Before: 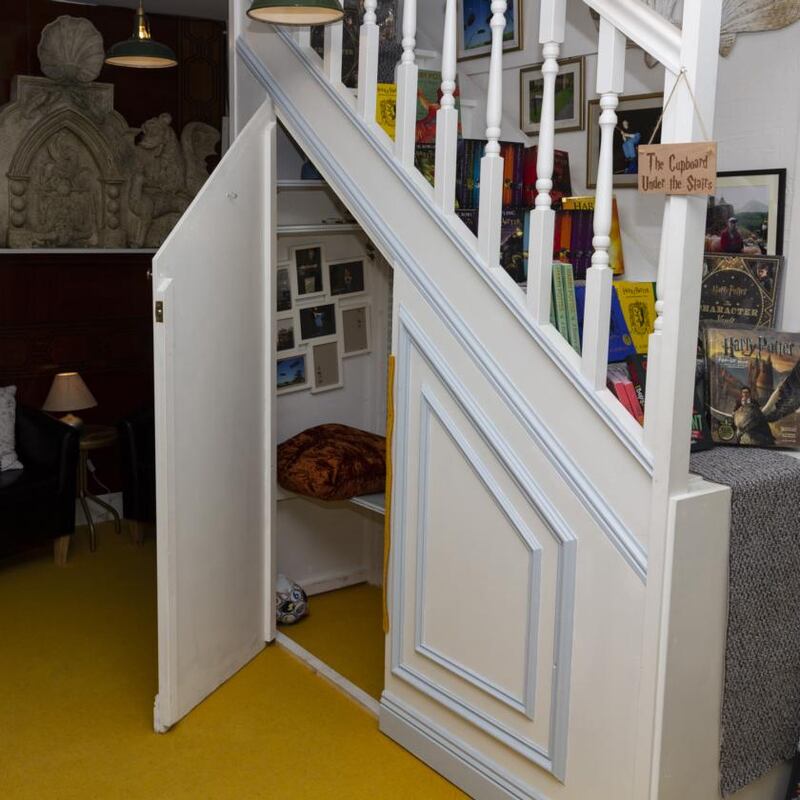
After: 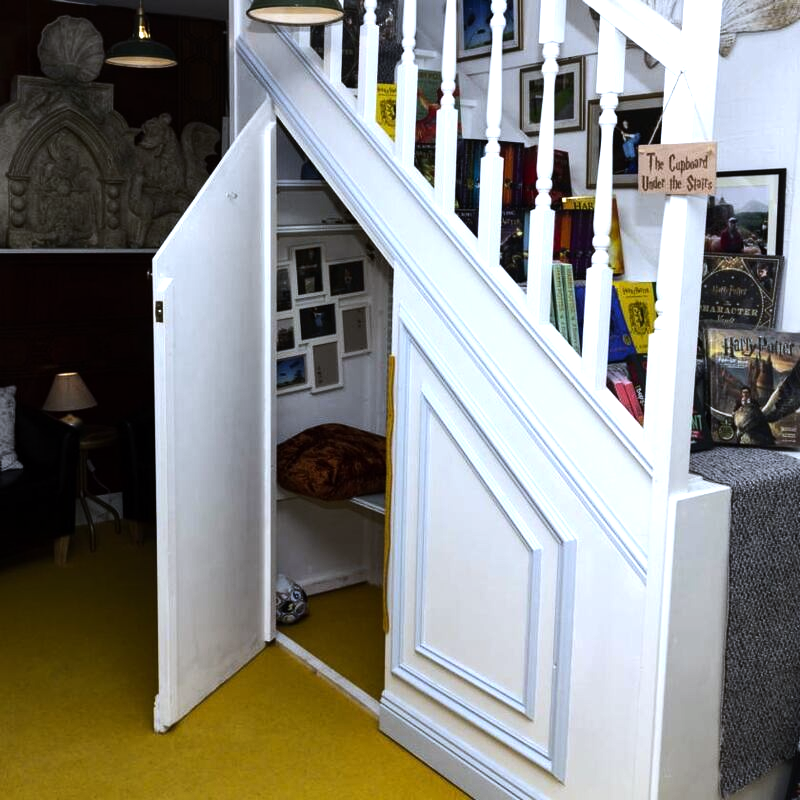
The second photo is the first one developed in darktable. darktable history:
tone equalizer: -8 EV -1.08 EV, -7 EV -1.01 EV, -6 EV -0.867 EV, -5 EV -0.578 EV, -3 EV 0.578 EV, -2 EV 0.867 EV, -1 EV 1.01 EV, +0 EV 1.08 EV, edges refinement/feathering 500, mask exposure compensation -1.57 EV, preserve details no
white balance: red 0.931, blue 1.11
